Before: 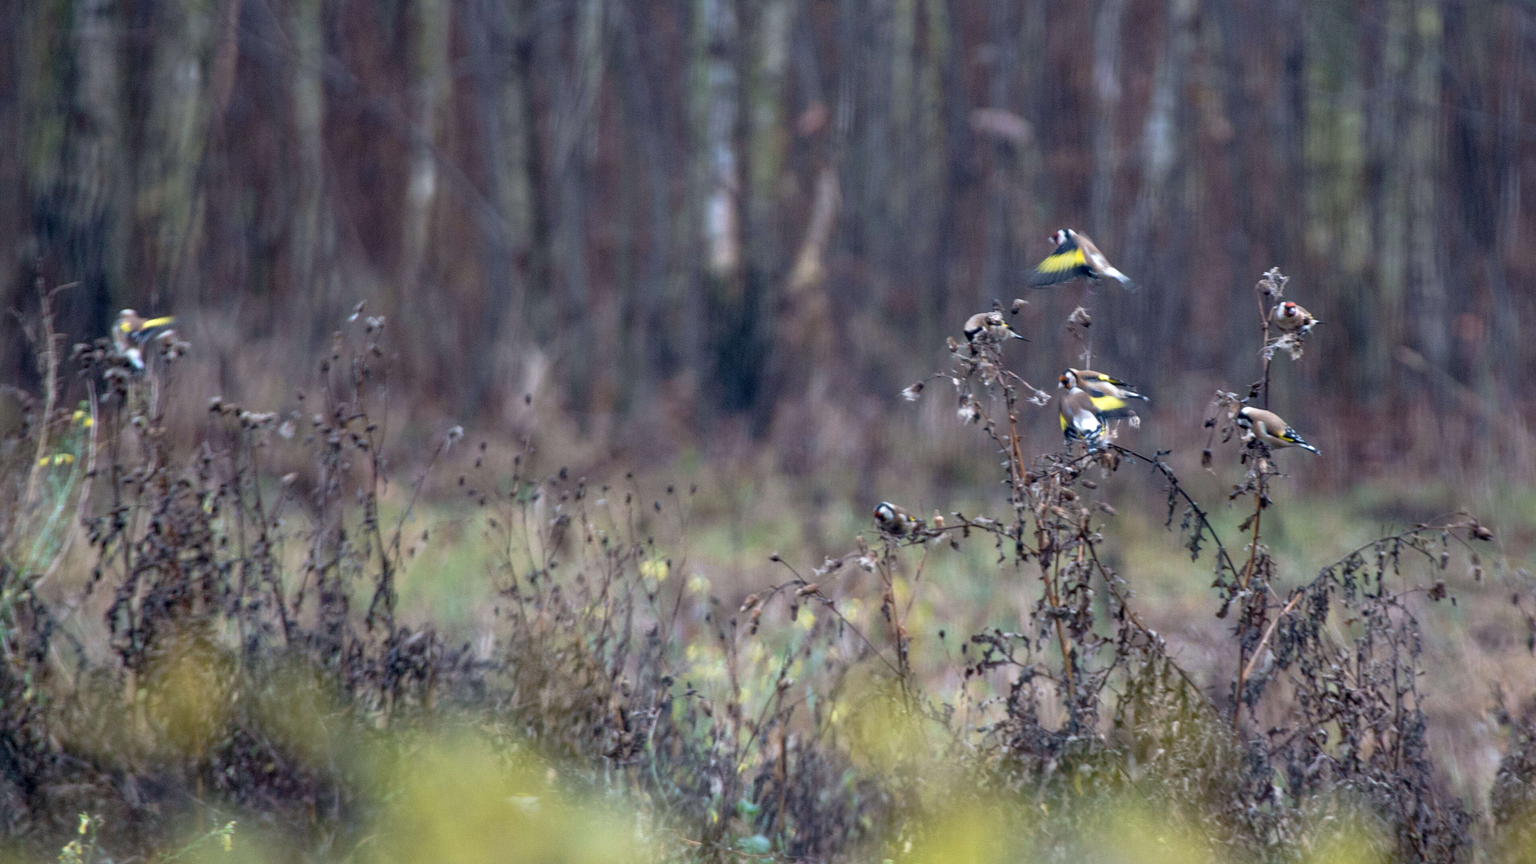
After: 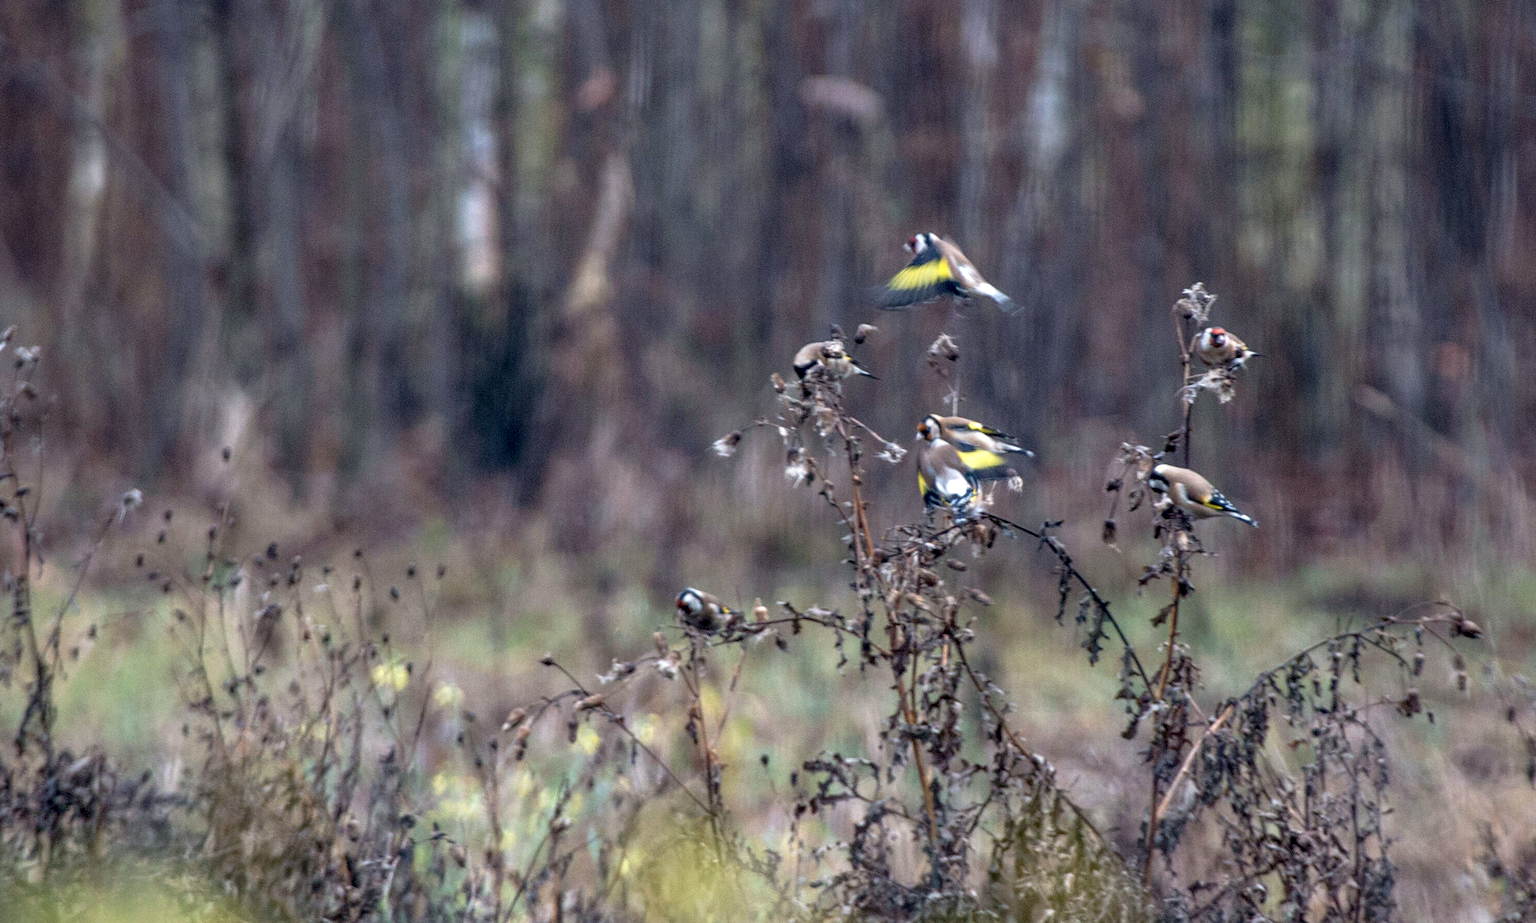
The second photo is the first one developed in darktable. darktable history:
local contrast: detail 130%
white balance: red 1.009, blue 0.985
crop: left 23.095%, top 5.827%, bottom 11.854%
